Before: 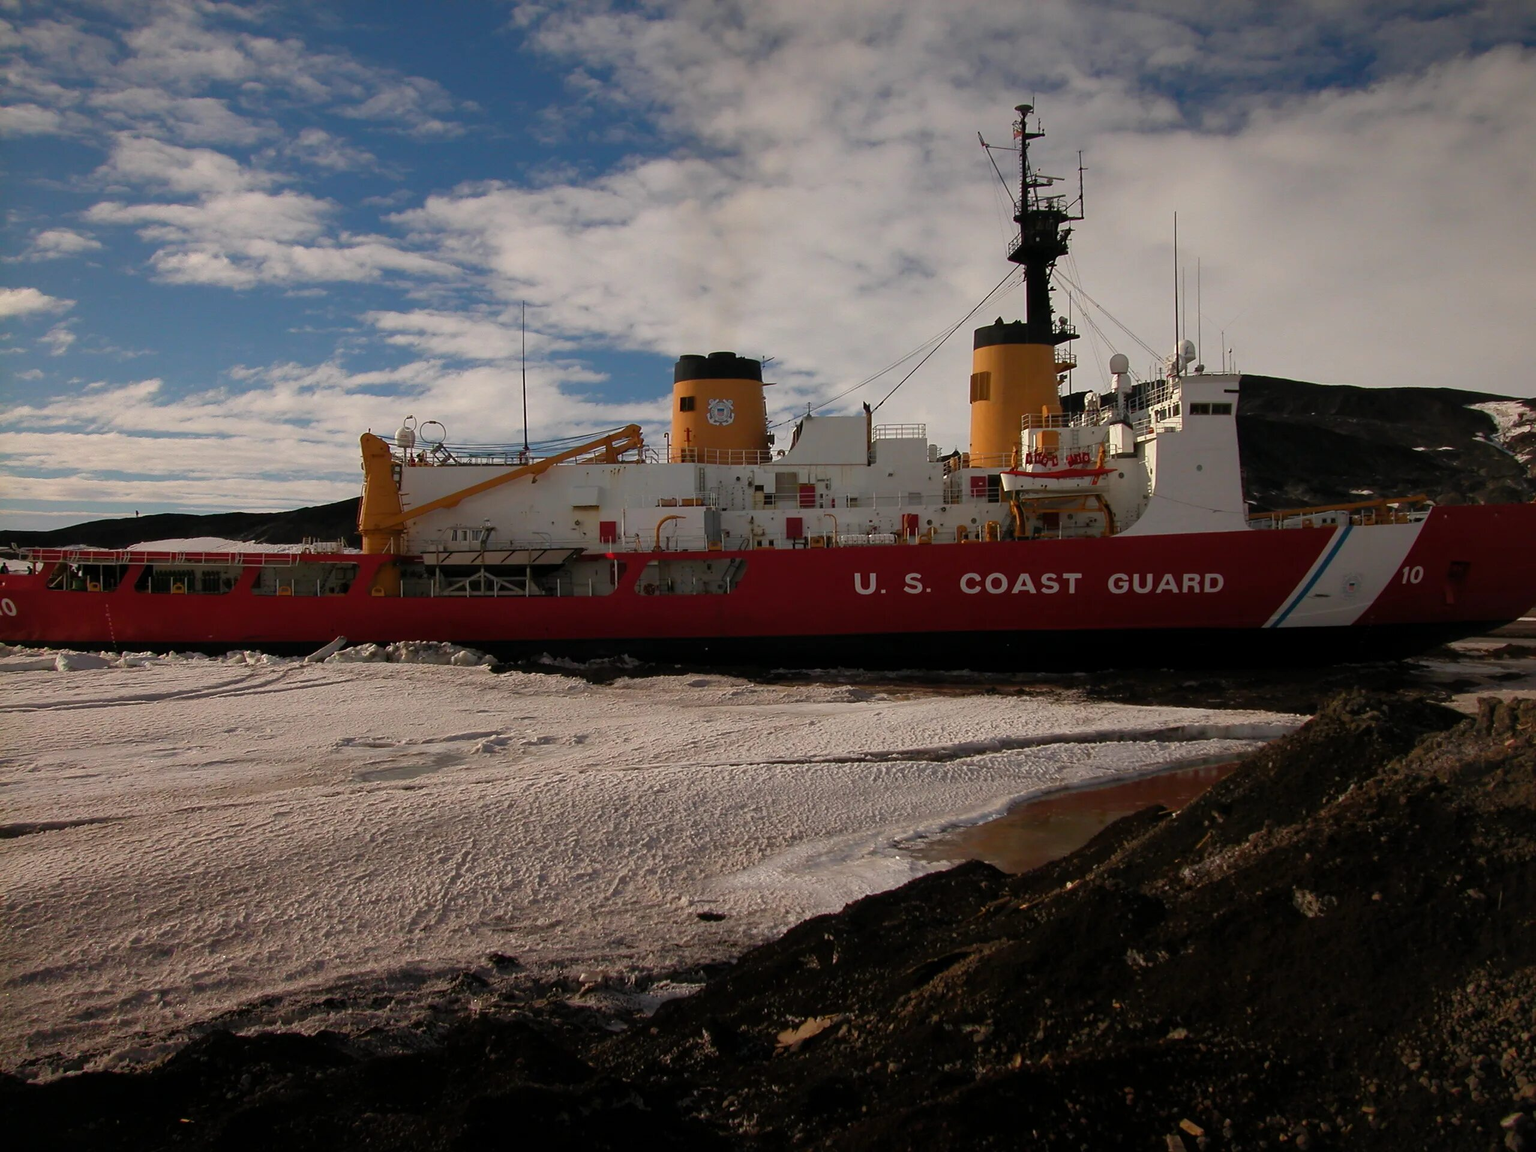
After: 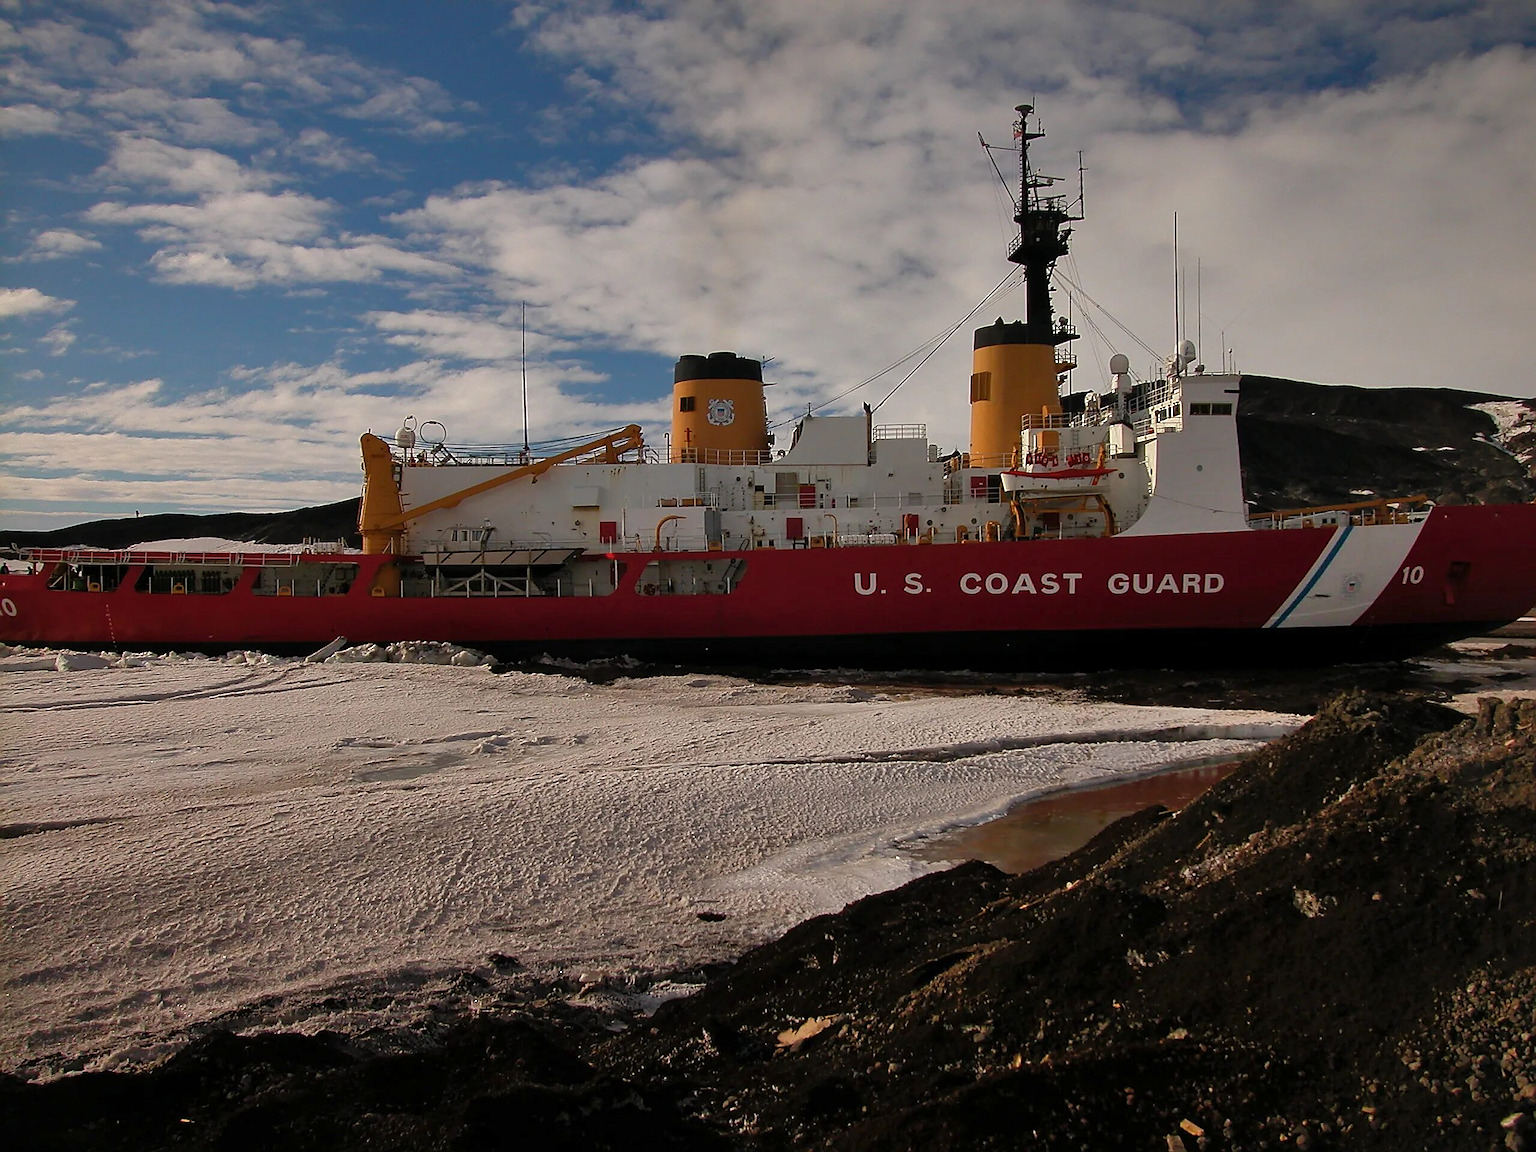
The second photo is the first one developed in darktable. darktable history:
shadows and highlights: shadows 43.64, white point adjustment -1.41, highlights color adjustment 52.81%, soften with gaussian
sharpen: radius 1.377, amount 1.234, threshold 0.712
